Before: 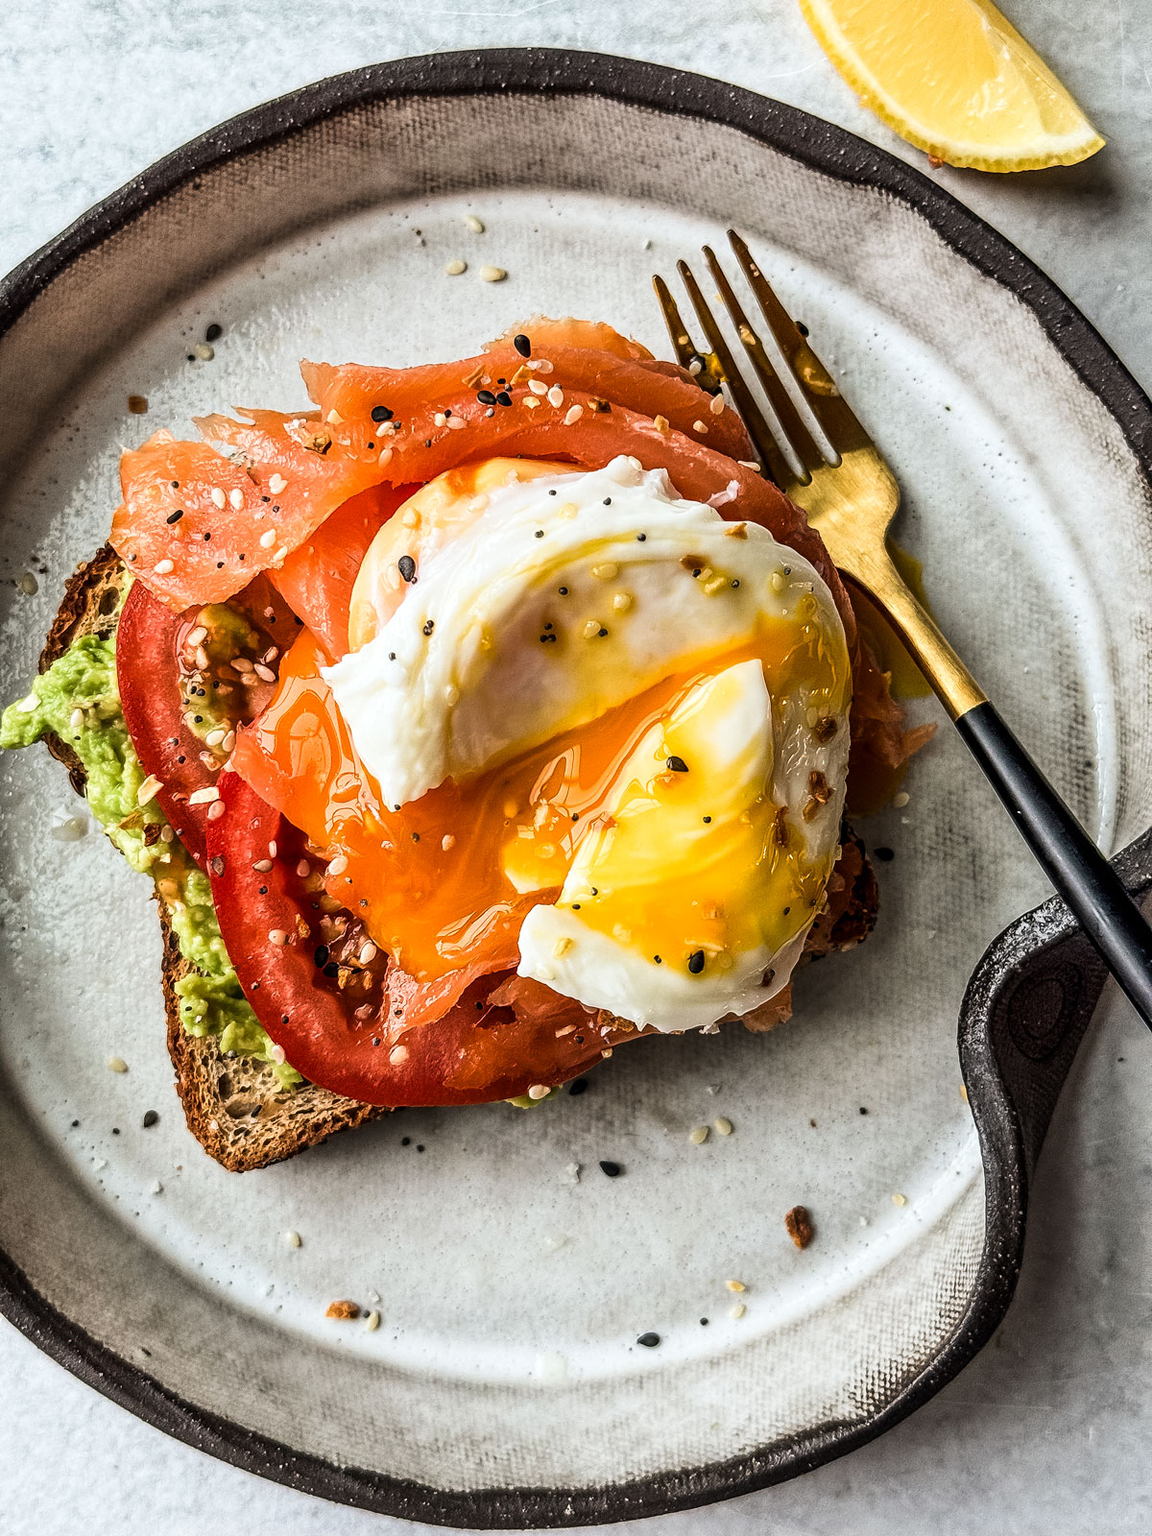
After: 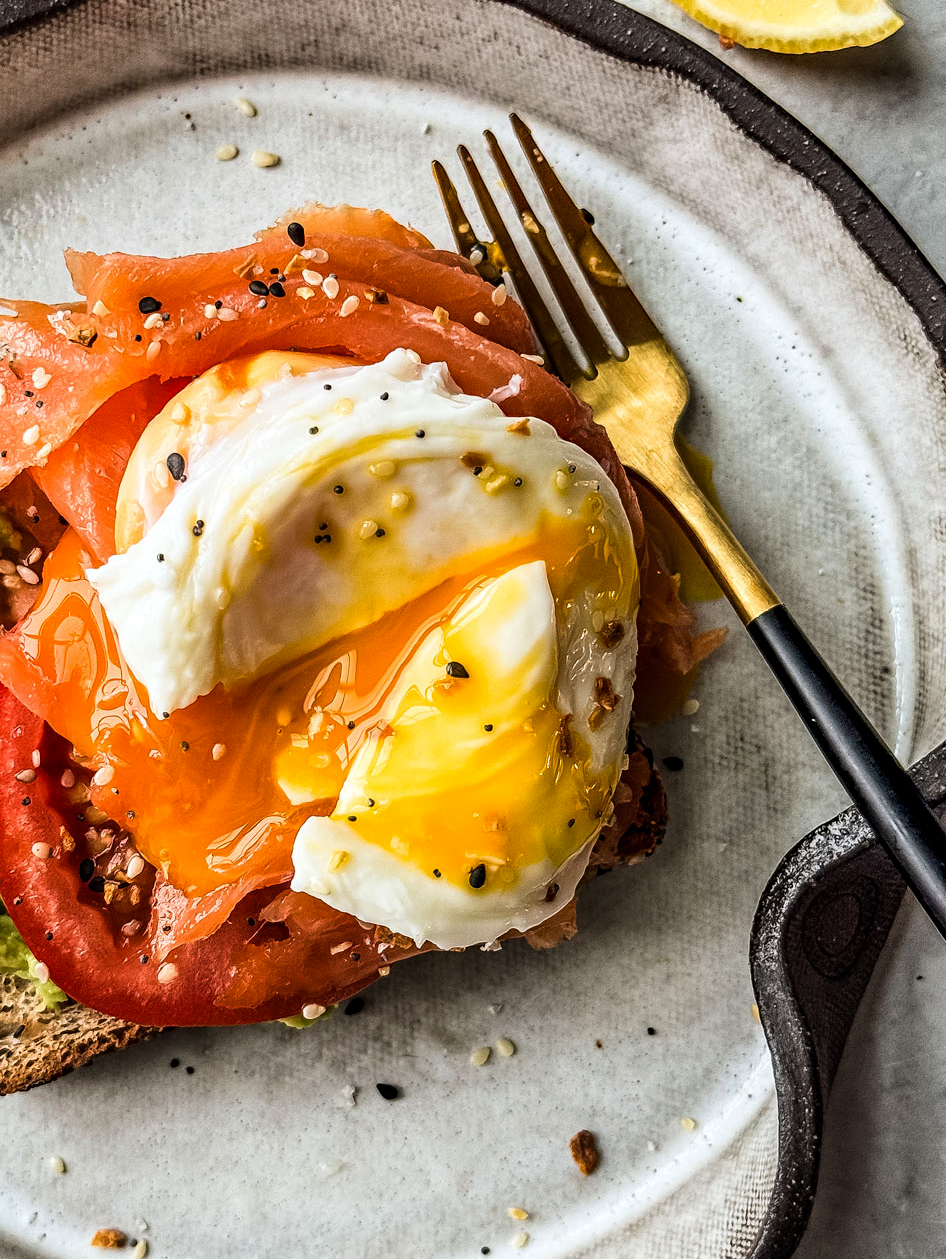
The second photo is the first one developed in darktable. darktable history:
crop and rotate: left 20.74%, top 7.912%, right 0.375%, bottom 13.378%
rotate and perspective: automatic cropping original format, crop left 0, crop top 0
haze removal: compatibility mode true, adaptive false
